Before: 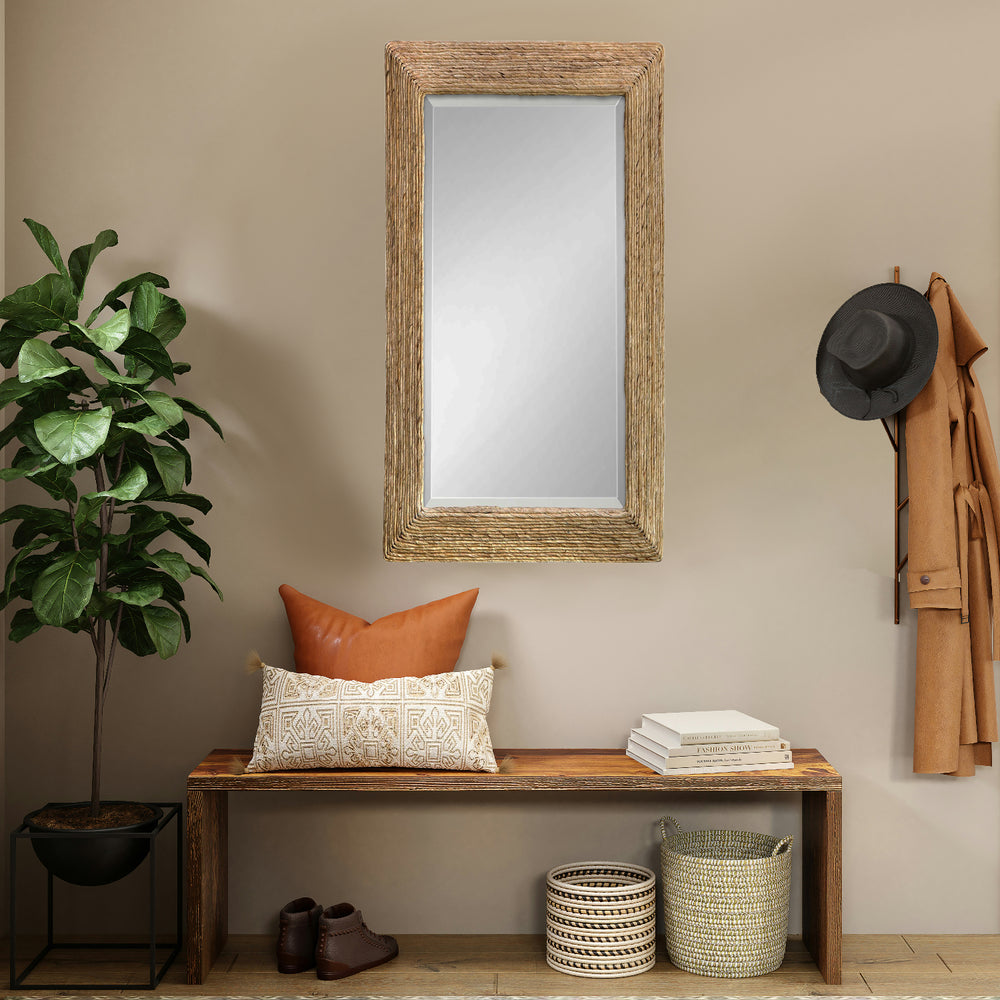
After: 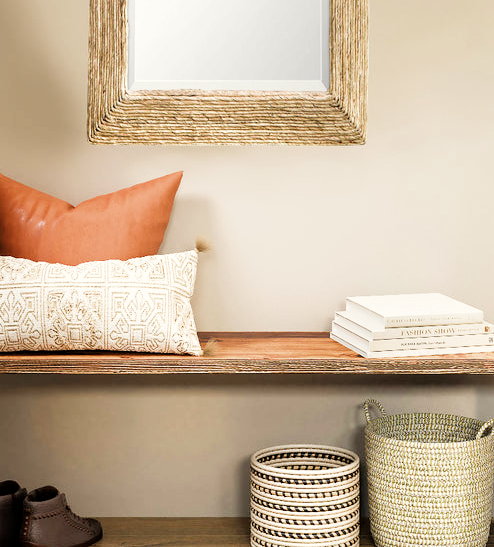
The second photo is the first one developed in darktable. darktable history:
color correction: highlights b* 3
crop: left 29.672%, top 41.786%, right 20.851%, bottom 3.487%
filmic rgb: middle gray luminance 9.23%, black relative exposure -10.55 EV, white relative exposure 3.45 EV, threshold 6 EV, target black luminance 0%, hardness 5.98, latitude 59.69%, contrast 1.087, highlights saturation mix 5%, shadows ↔ highlights balance 29.23%, add noise in highlights 0, color science v3 (2019), use custom middle-gray values true, iterations of high-quality reconstruction 0, contrast in highlights soft, enable highlight reconstruction true
